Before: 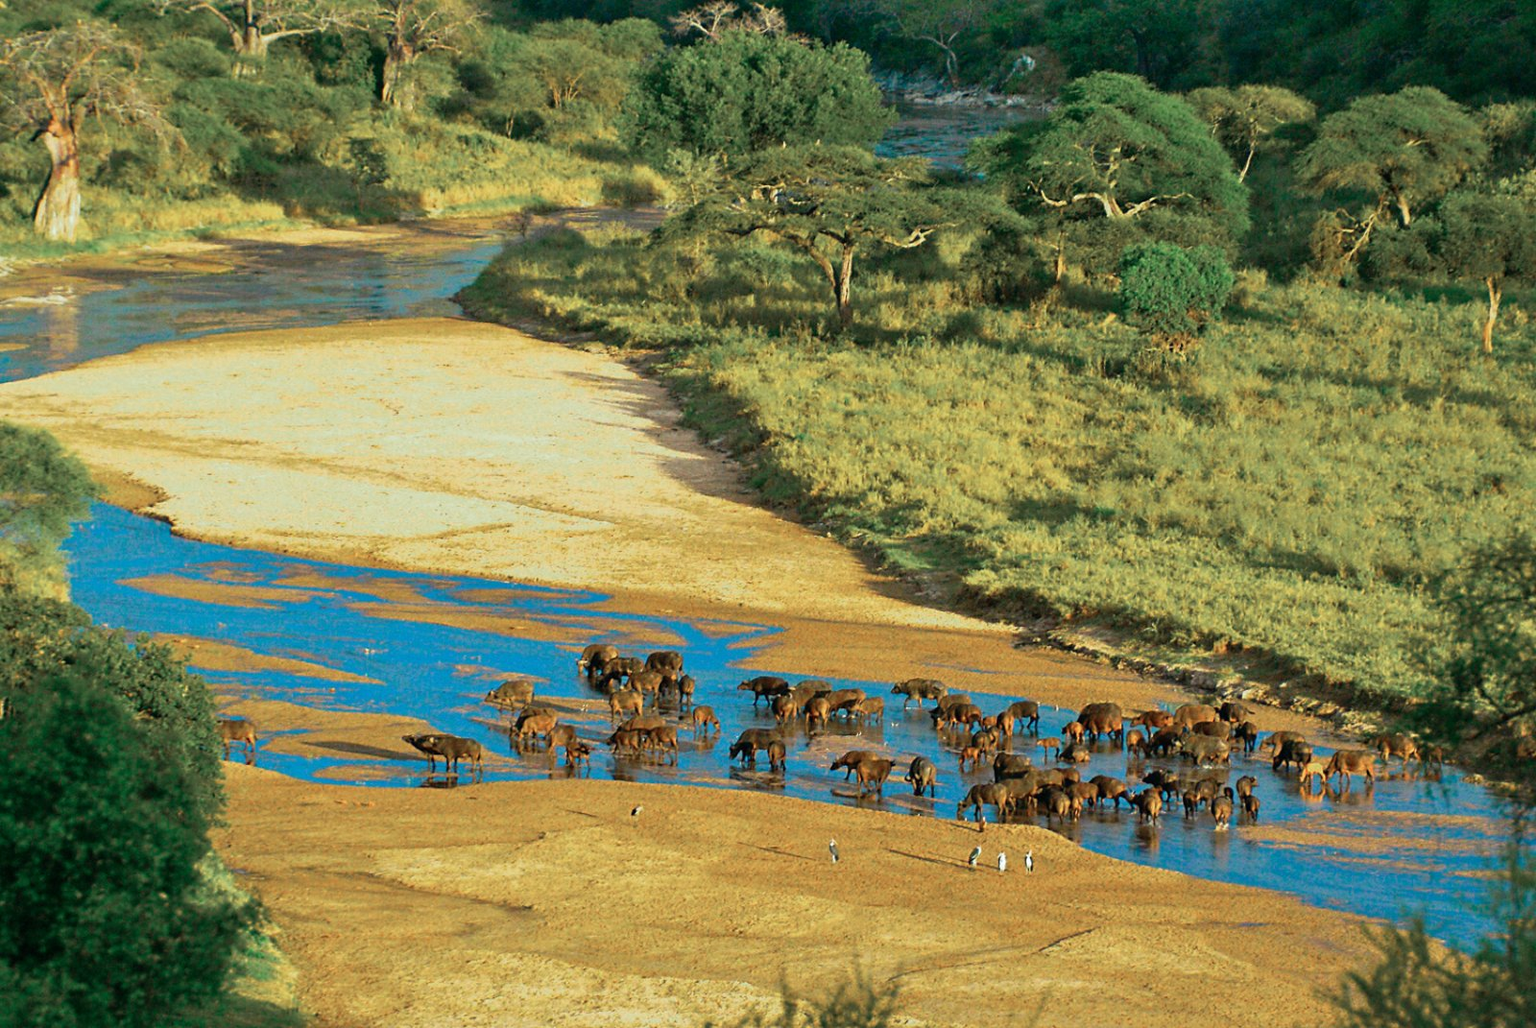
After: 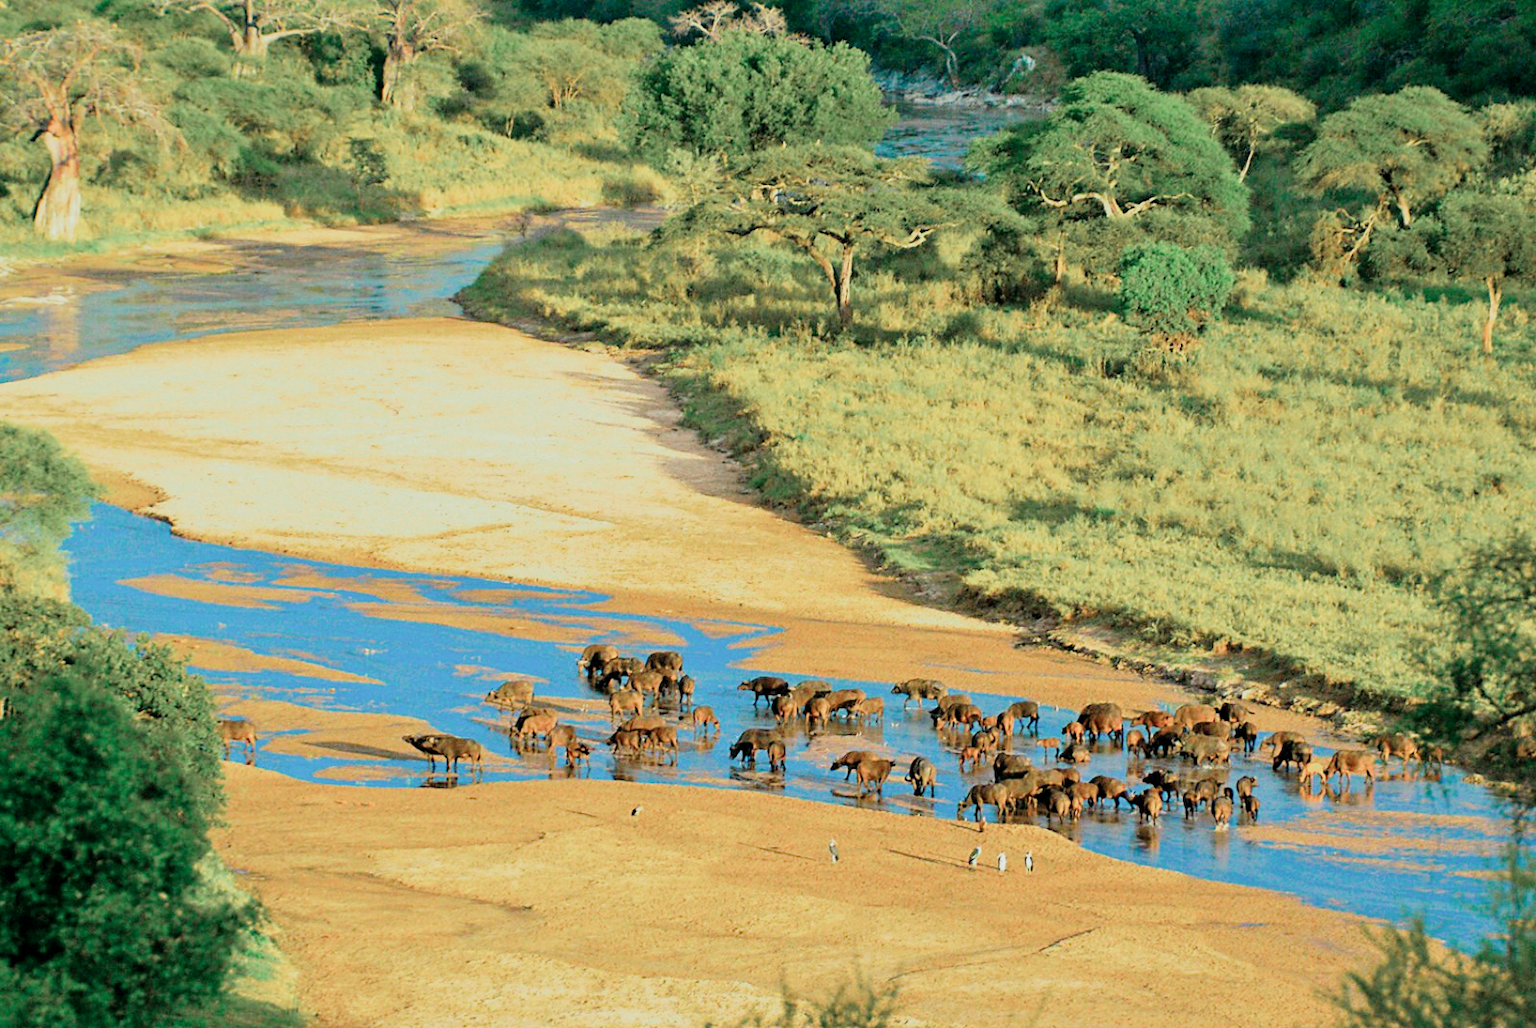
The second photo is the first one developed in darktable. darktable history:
filmic rgb: middle gray luminance 29.78%, black relative exposure -8.95 EV, white relative exposure 6.99 EV, target black luminance 0%, hardness 2.97, latitude 2.46%, contrast 0.963, highlights saturation mix 3.53%, shadows ↔ highlights balance 11.42%
exposure: black level correction 0.001, exposure 1.12 EV, compensate highlight preservation false
